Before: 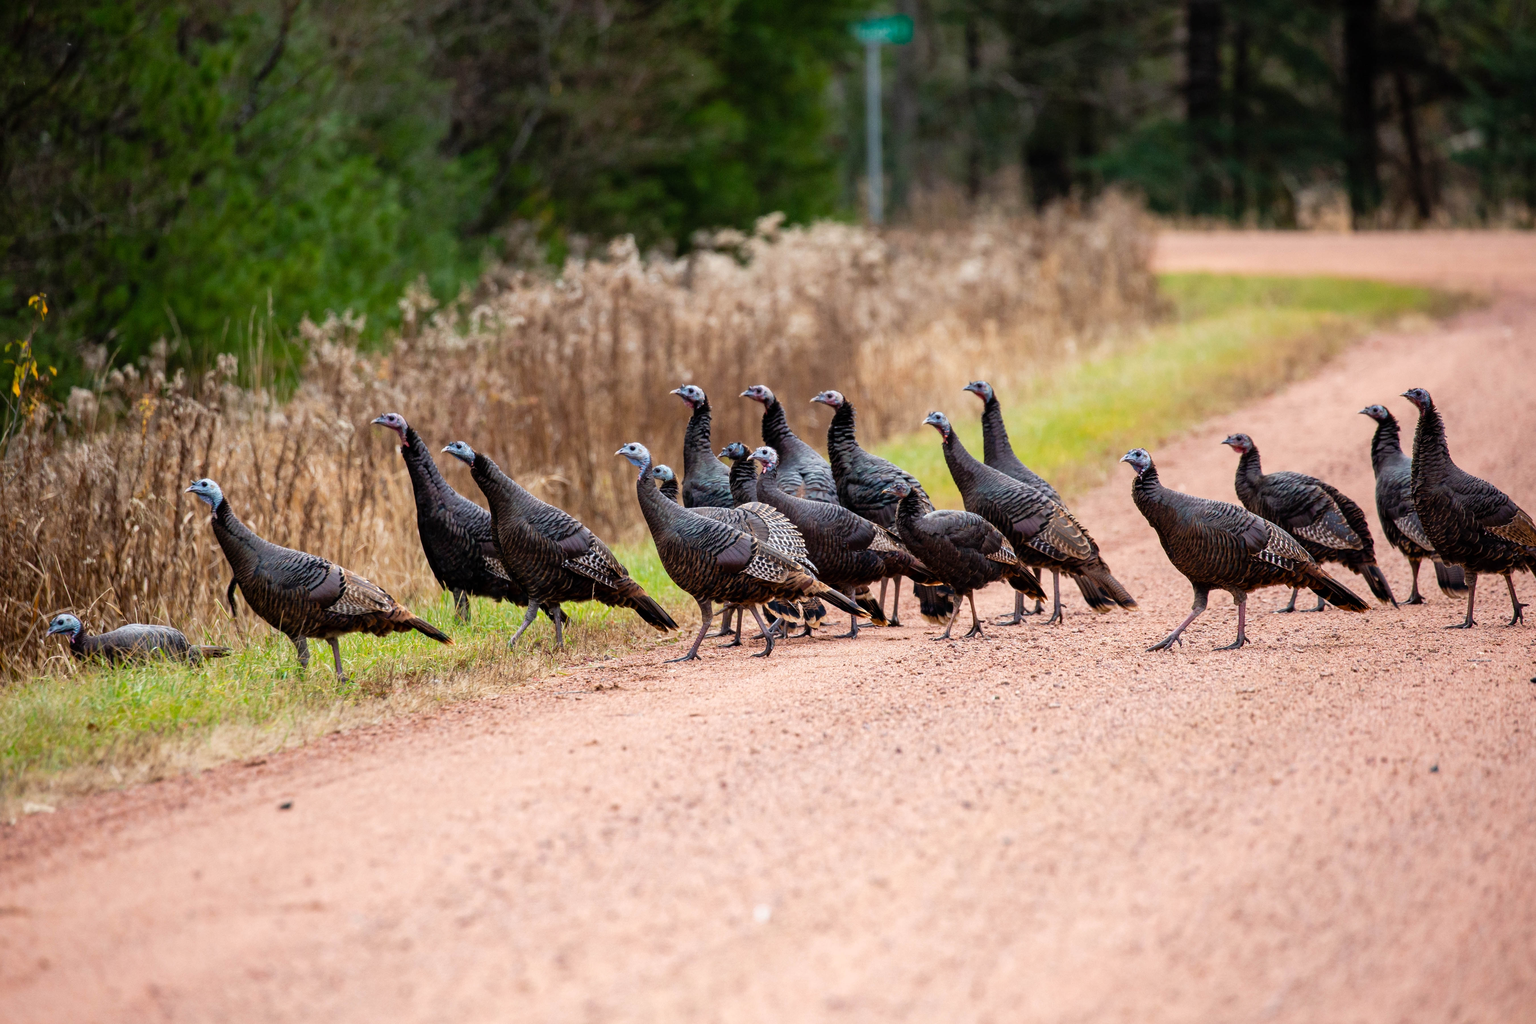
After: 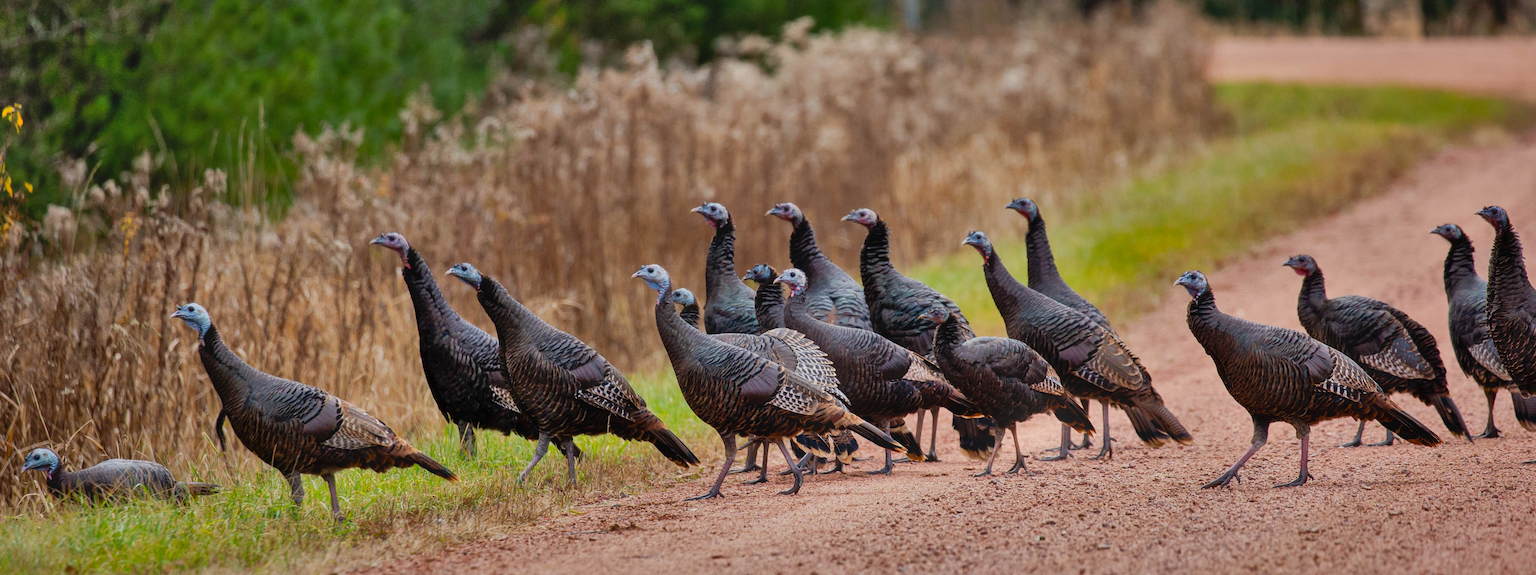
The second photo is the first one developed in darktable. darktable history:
crop: left 1.744%, top 19.225%, right 5.069%, bottom 28.357%
shadows and highlights: shadows 80.73, white point adjustment -9.07, highlights -61.46, soften with gaussian
contrast equalizer: y [[0.5, 0.488, 0.462, 0.461, 0.491, 0.5], [0.5 ×6], [0.5 ×6], [0 ×6], [0 ×6]]
bloom: on, module defaults
